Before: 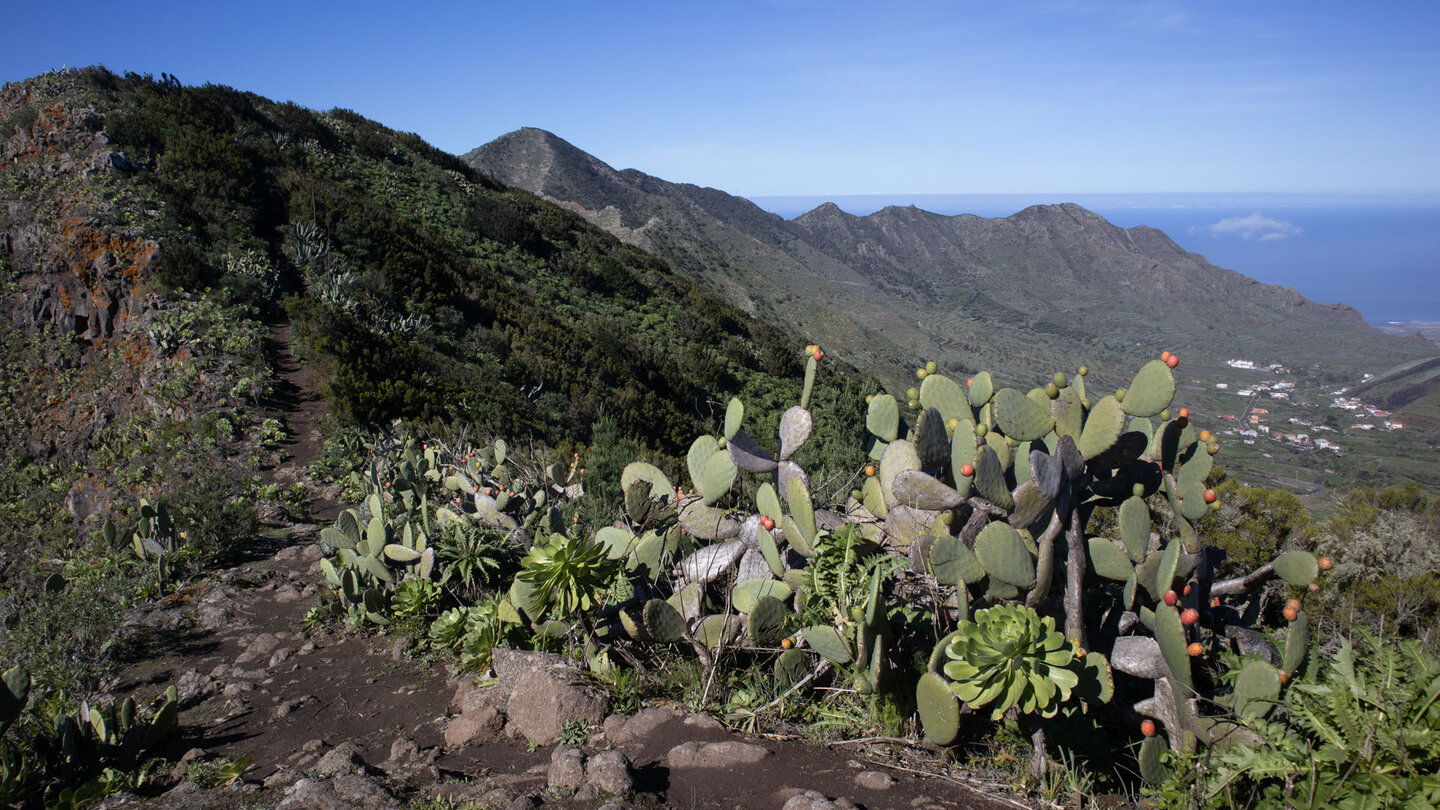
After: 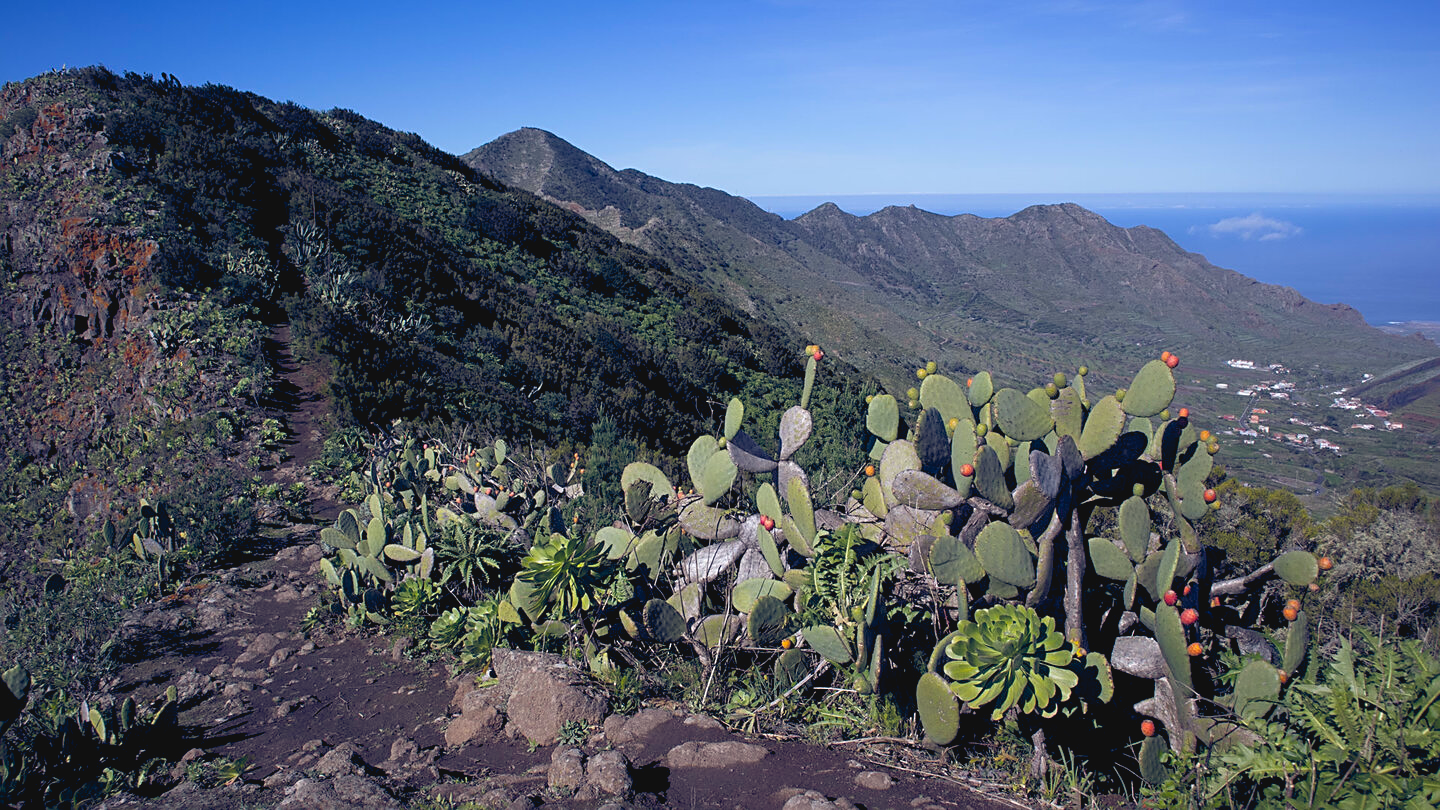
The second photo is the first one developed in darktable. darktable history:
contrast brightness saturation: contrast -0.092, saturation -0.089
color balance rgb: global offset › luminance -0.285%, global offset › chroma 0.306%, global offset › hue 262.23°, perceptual saturation grading › global saturation 40.234%
sharpen: on, module defaults
